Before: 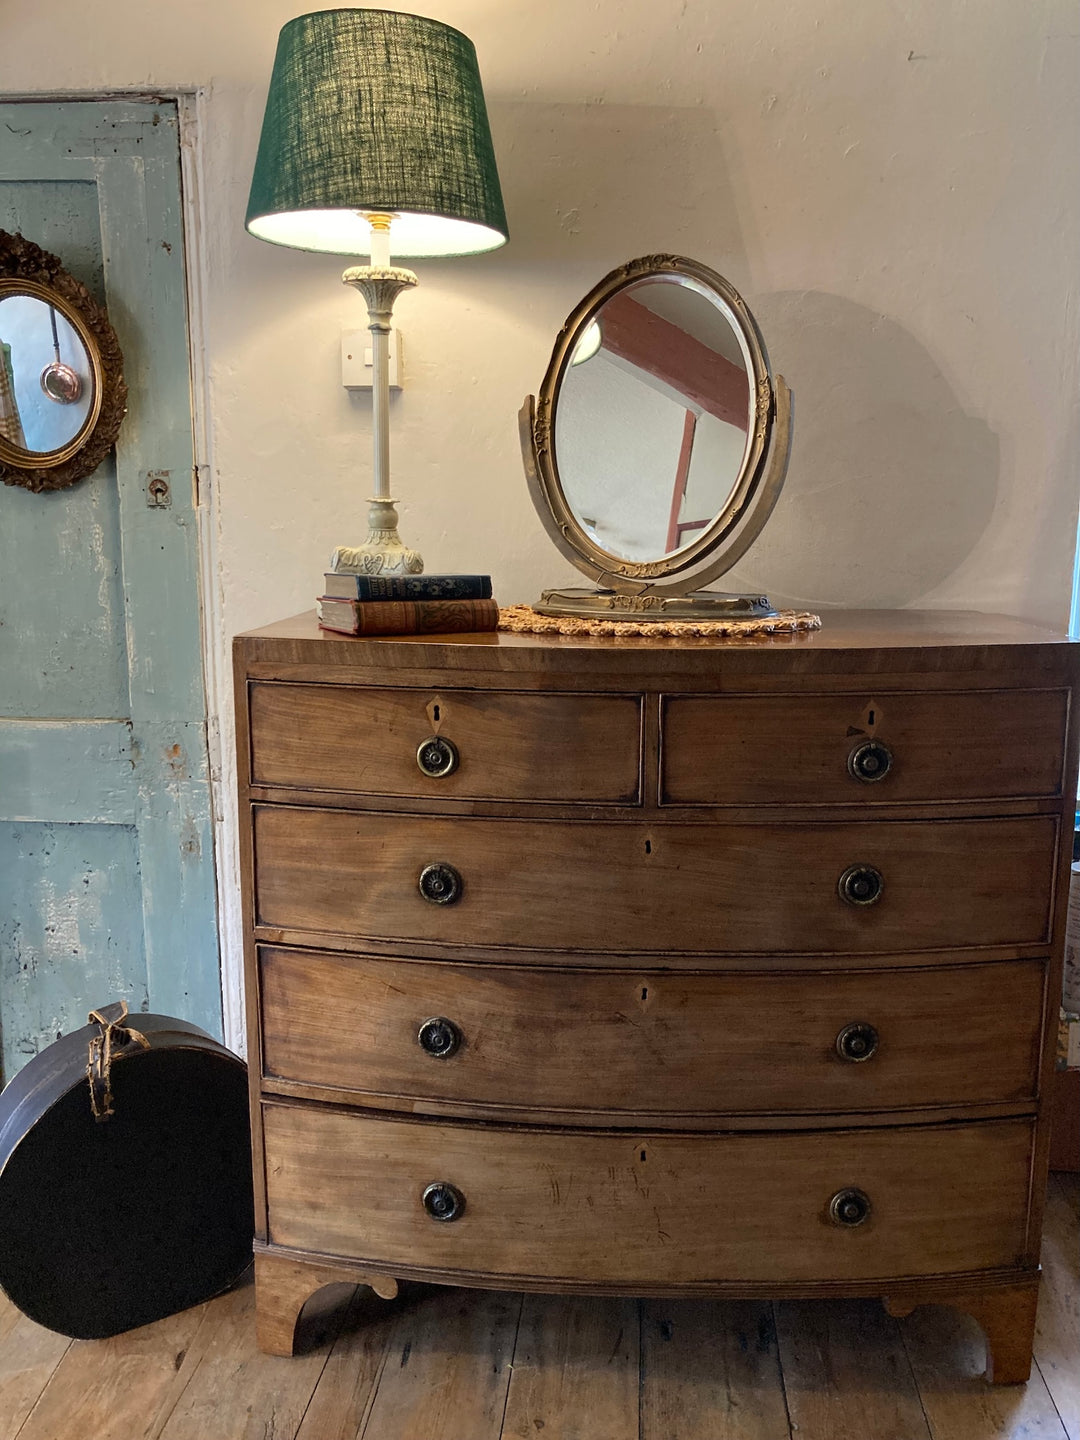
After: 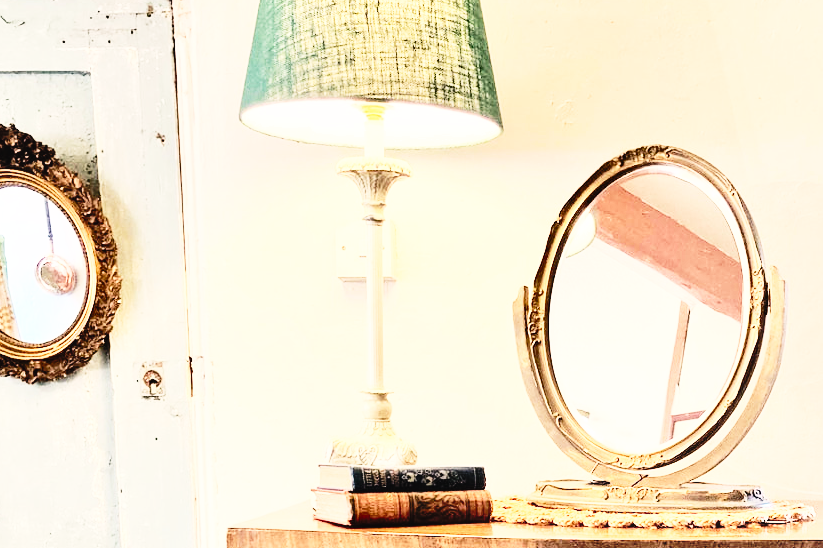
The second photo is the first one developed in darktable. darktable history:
color balance: lift [1.01, 1, 1, 1], gamma [1.097, 1, 1, 1], gain [0.85, 1, 1, 1]
crop: left 0.579%, top 7.627%, right 23.167%, bottom 54.275%
rgb curve: curves: ch0 [(0, 0) (0.21, 0.15) (0.24, 0.21) (0.5, 0.75) (0.75, 0.96) (0.89, 0.99) (1, 1)]; ch1 [(0, 0.02) (0.21, 0.13) (0.25, 0.2) (0.5, 0.67) (0.75, 0.9) (0.89, 0.97) (1, 1)]; ch2 [(0, 0.02) (0.21, 0.13) (0.25, 0.2) (0.5, 0.67) (0.75, 0.9) (0.89, 0.97) (1, 1)], compensate middle gray true
shadows and highlights: shadows 49, highlights -41, soften with gaussian
base curve: curves: ch0 [(0, 0) (0.036, 0.037) (0.121, 0.228) (0.46, 0.76) (0.859, 0.983) (1, 1)], preserve colors none
tone equalizer: -7 EV 0.15 EV, -6 EV 0.6 EV, -5 EV 1.15 EV, -4 EV 1.33 EV, -3 EV 1.15 EV, -2 EV 0.6 EV, -1 EV 0.15 EV, mask exposure compensation -0.5 EV
white balance: red 1.127, blue 0.943
